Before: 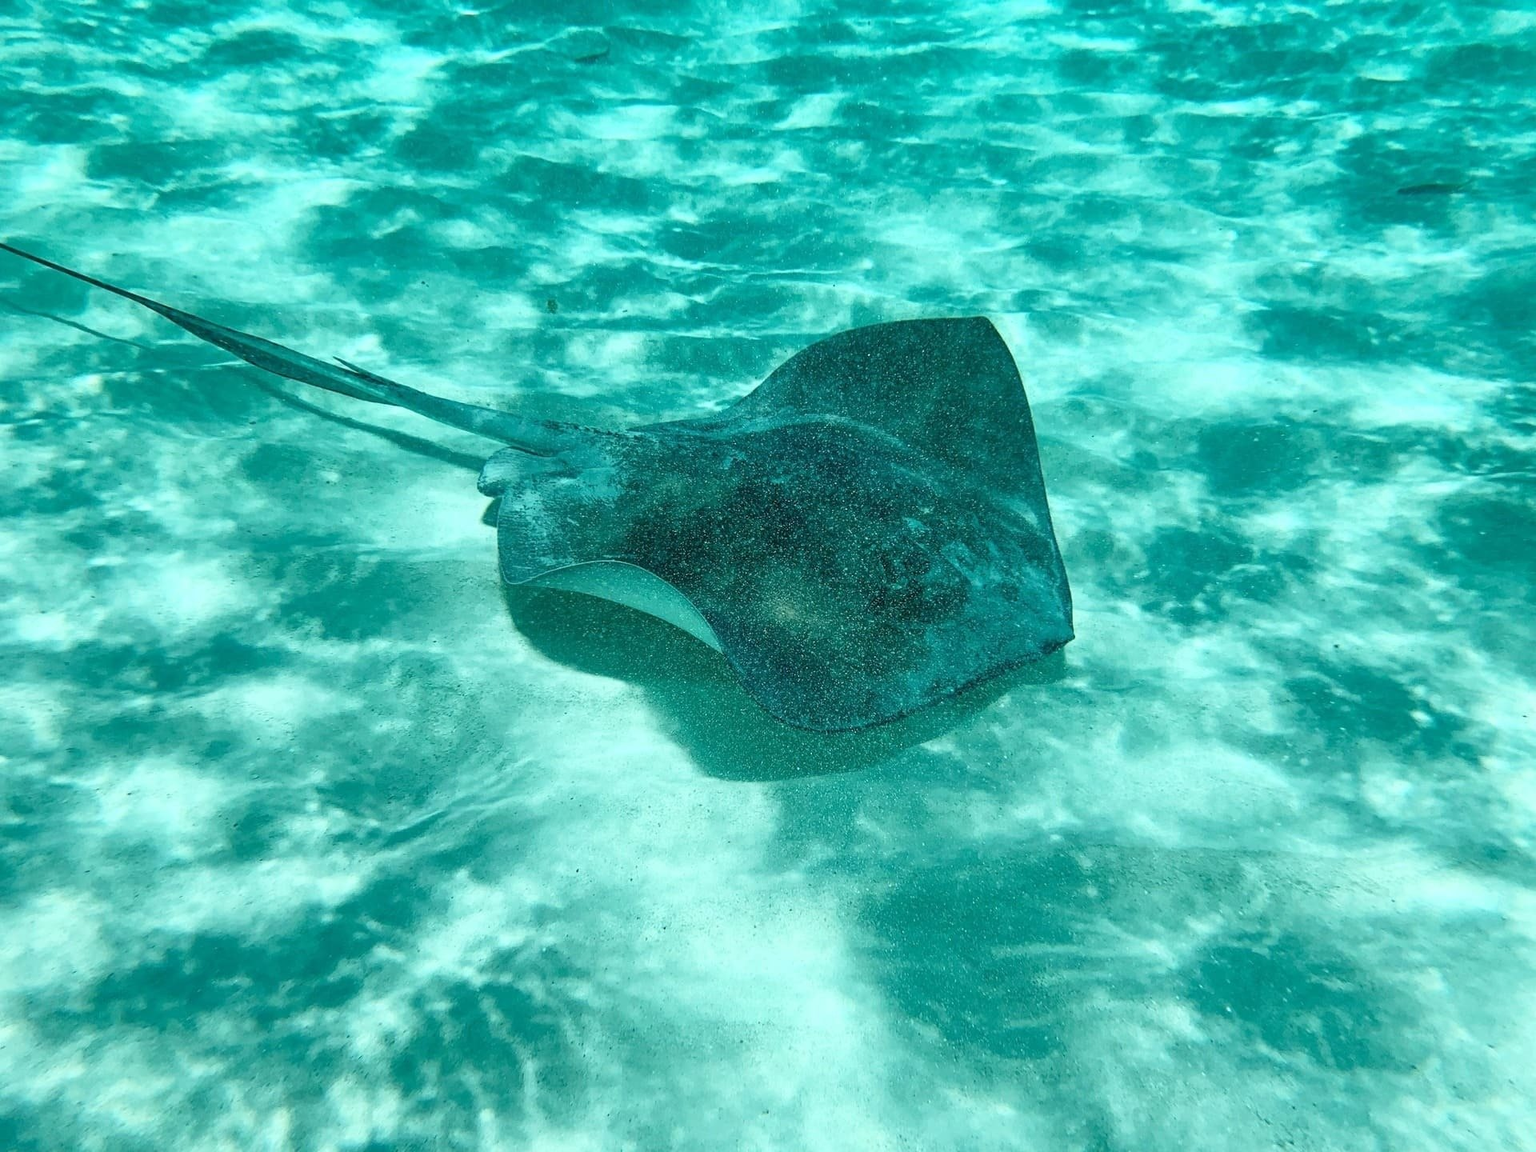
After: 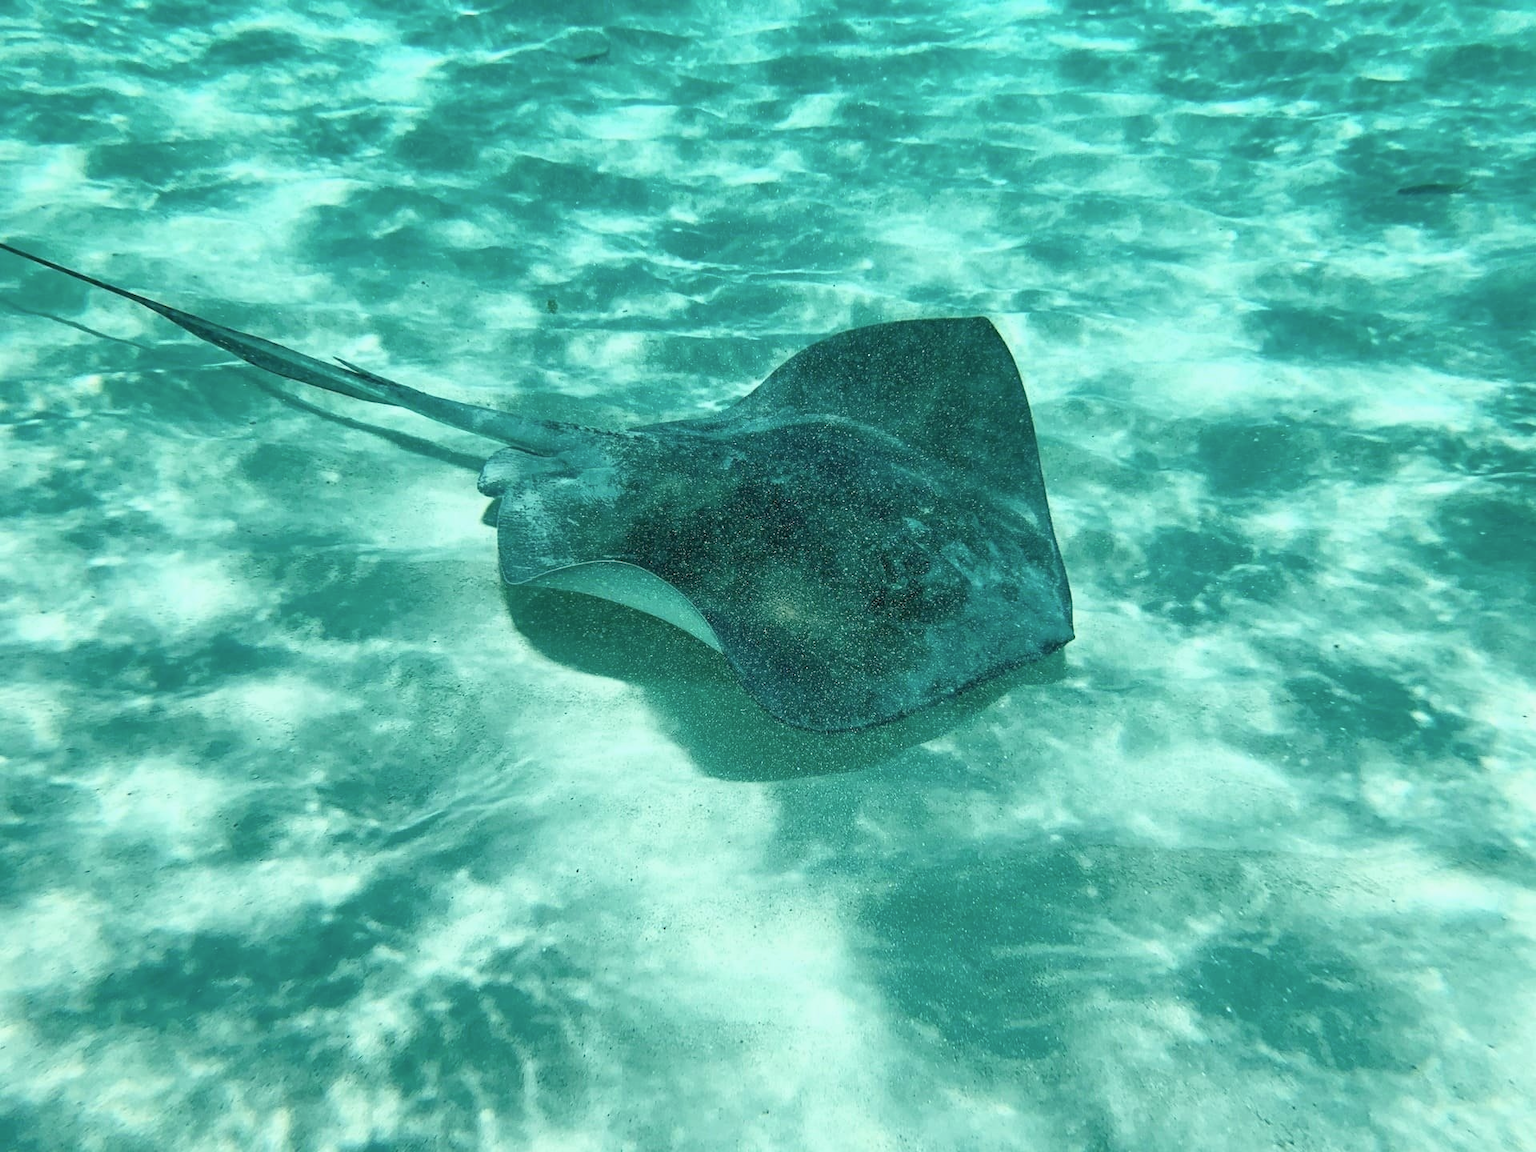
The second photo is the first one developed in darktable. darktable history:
color correction: highlights a* 5.83, highlights b* 4.74
